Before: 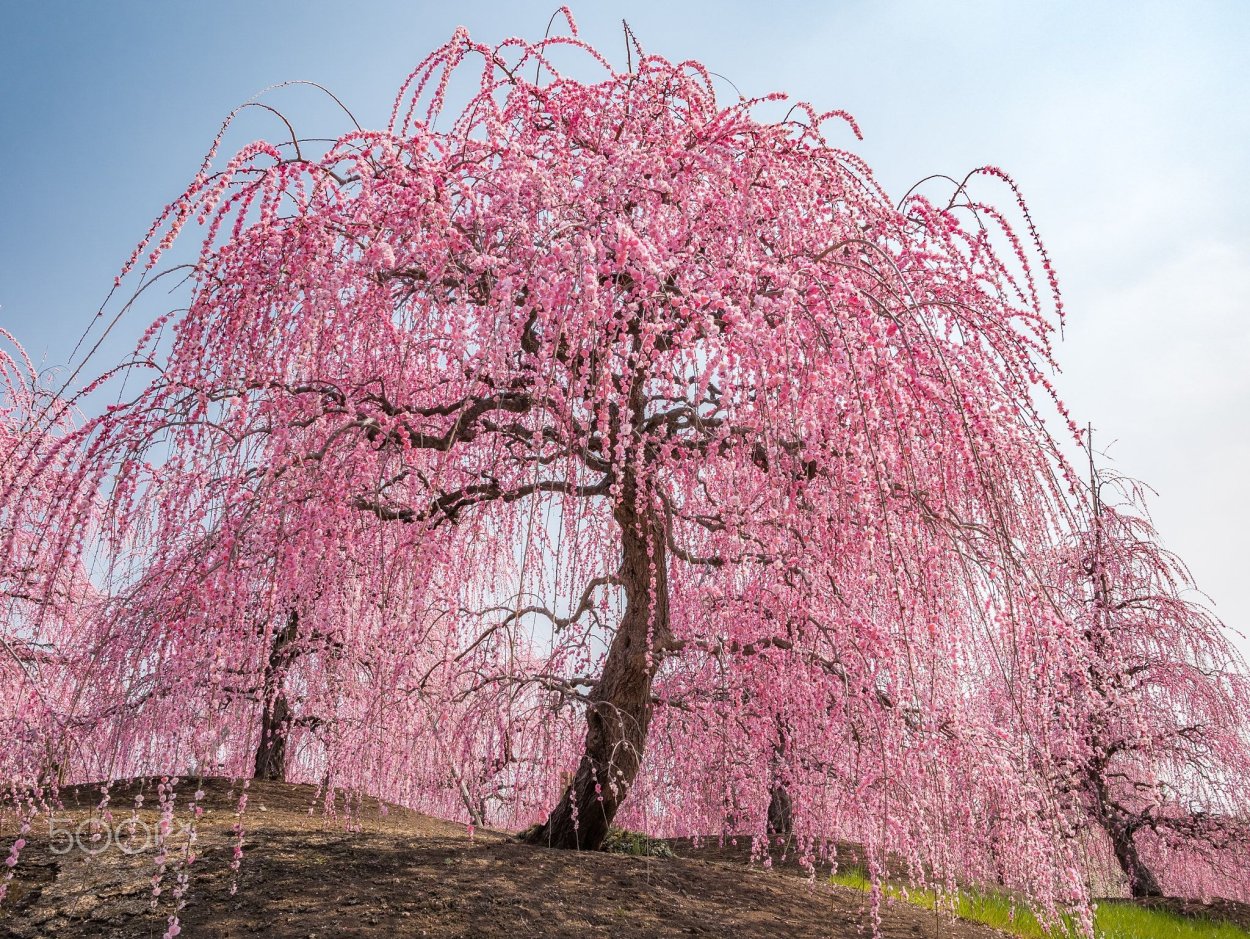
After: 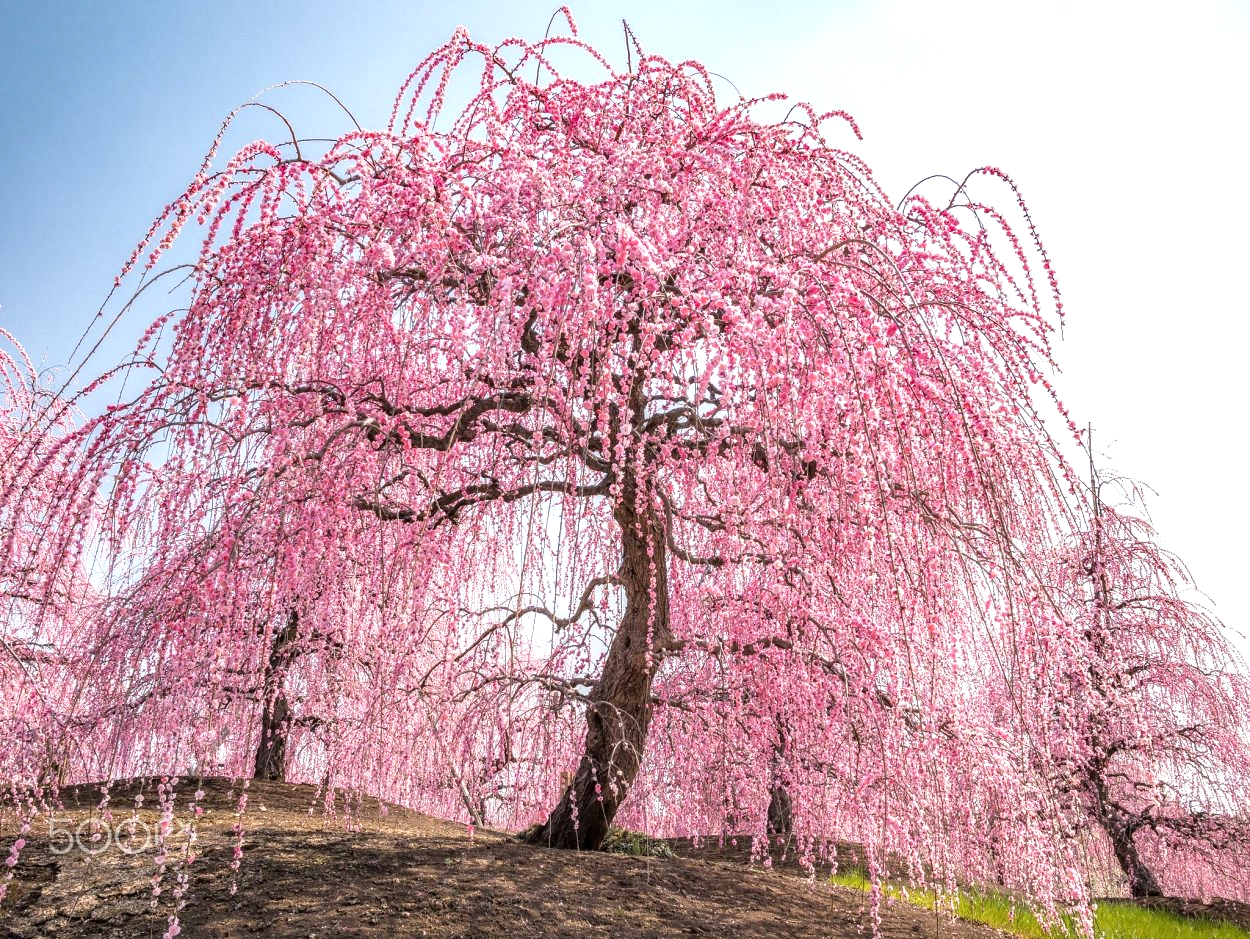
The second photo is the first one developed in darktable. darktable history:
exposure: black level correction 0, exposure 0.499 EV, compensate highlight preservation false
local contrast: on, module defaults
